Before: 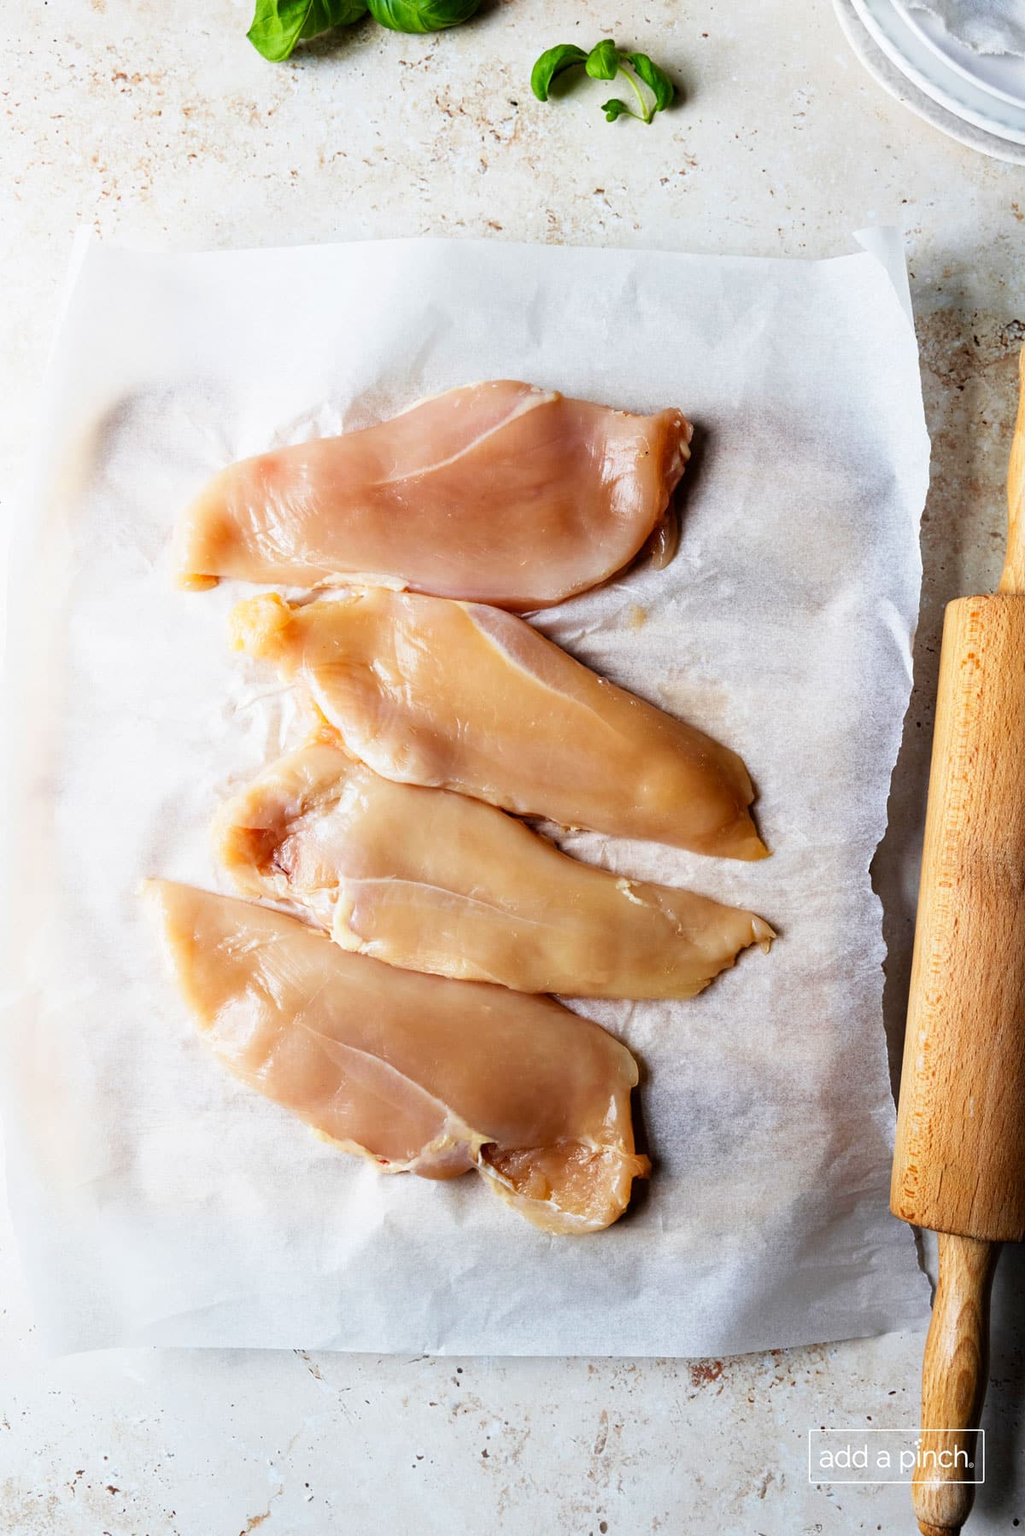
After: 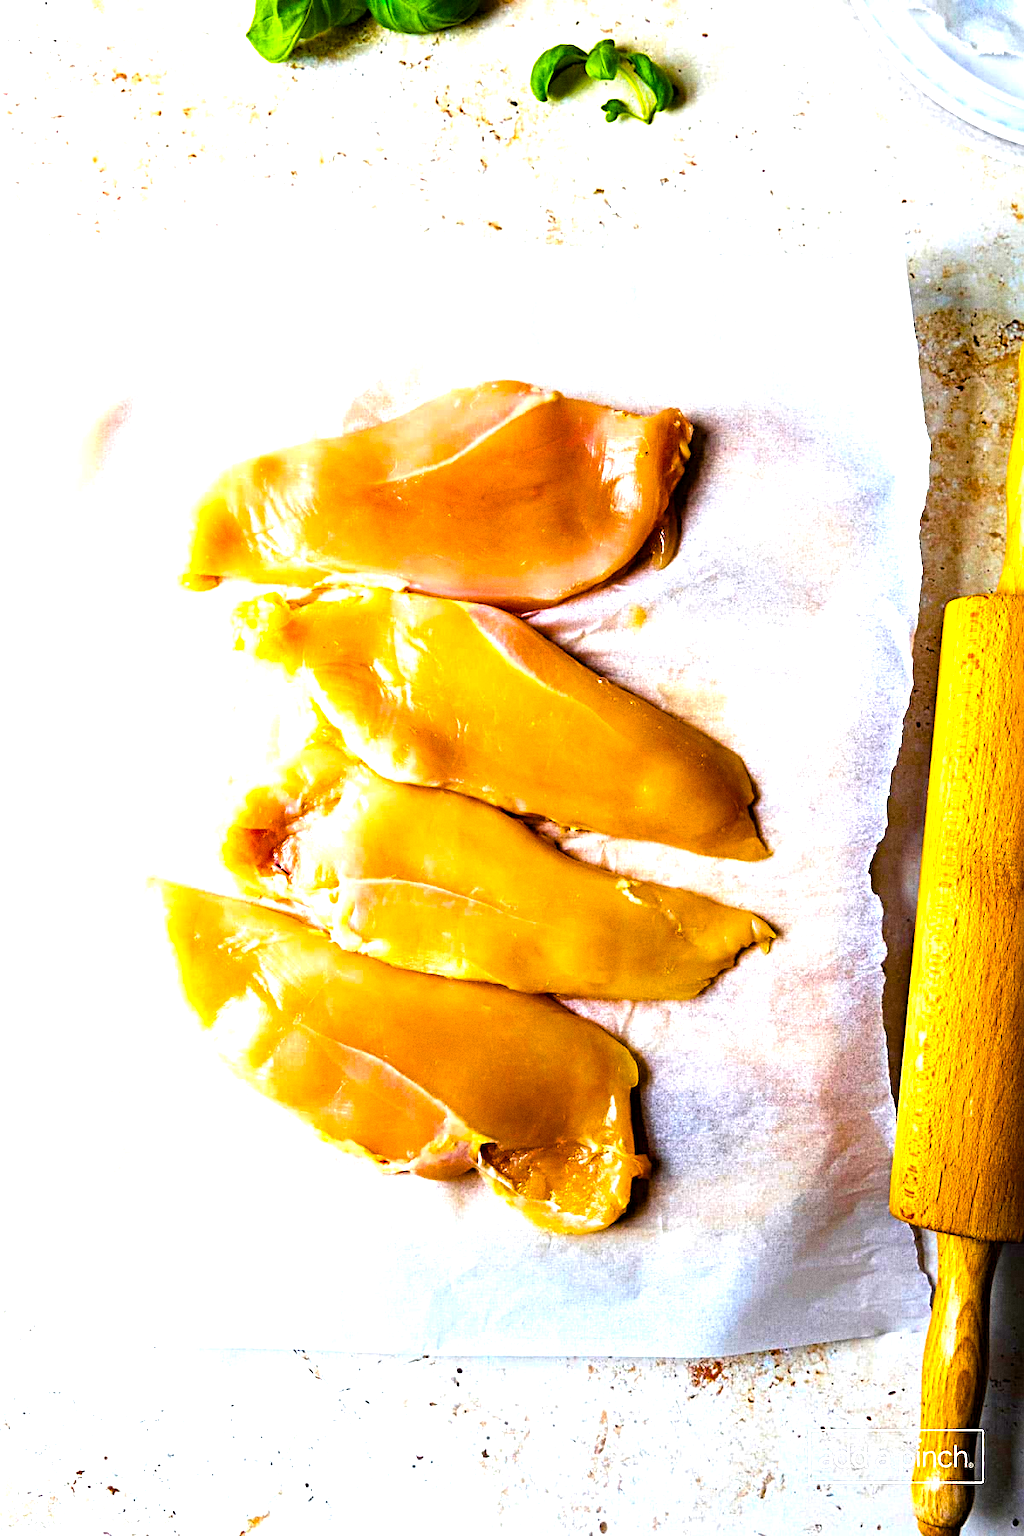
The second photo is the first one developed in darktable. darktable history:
sharpen: radius 4
grain: coarseness 0.09 ISO
color balance rgb: linear chroma grading › global chroma 42%, perceptual saturation grading › global saturation 42%, perceptual brilliance grading › global brilliance 25%, global vibrance 33%
